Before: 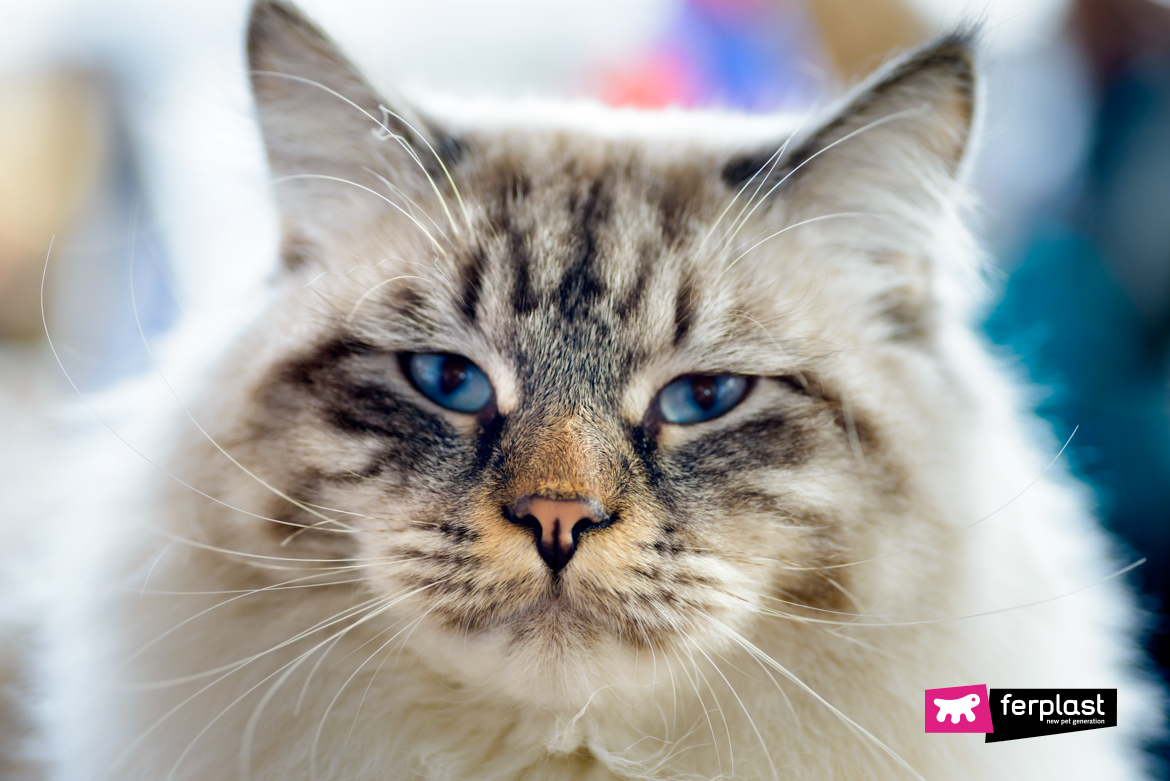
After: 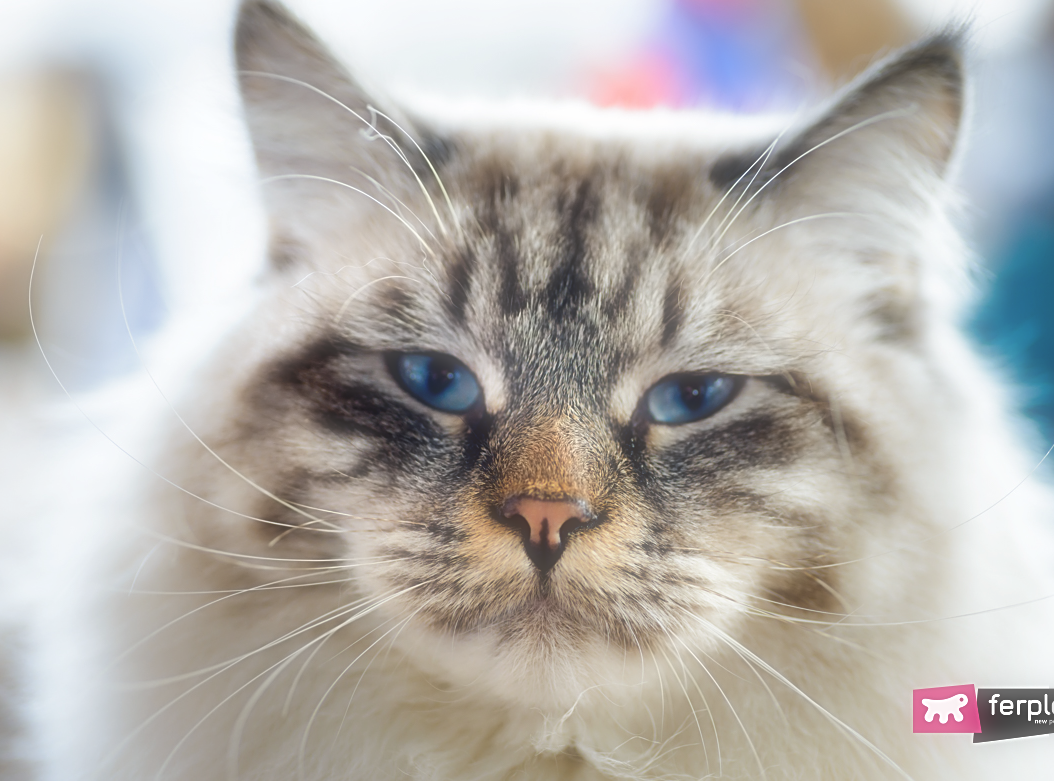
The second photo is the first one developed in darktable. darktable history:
sharpen: on, module defaults
crop and rotate: left 1.088%, right 8.807%
soften: size 60.24%, saturation 65.46%, brightness 0.506 EV, mix 25.7%
